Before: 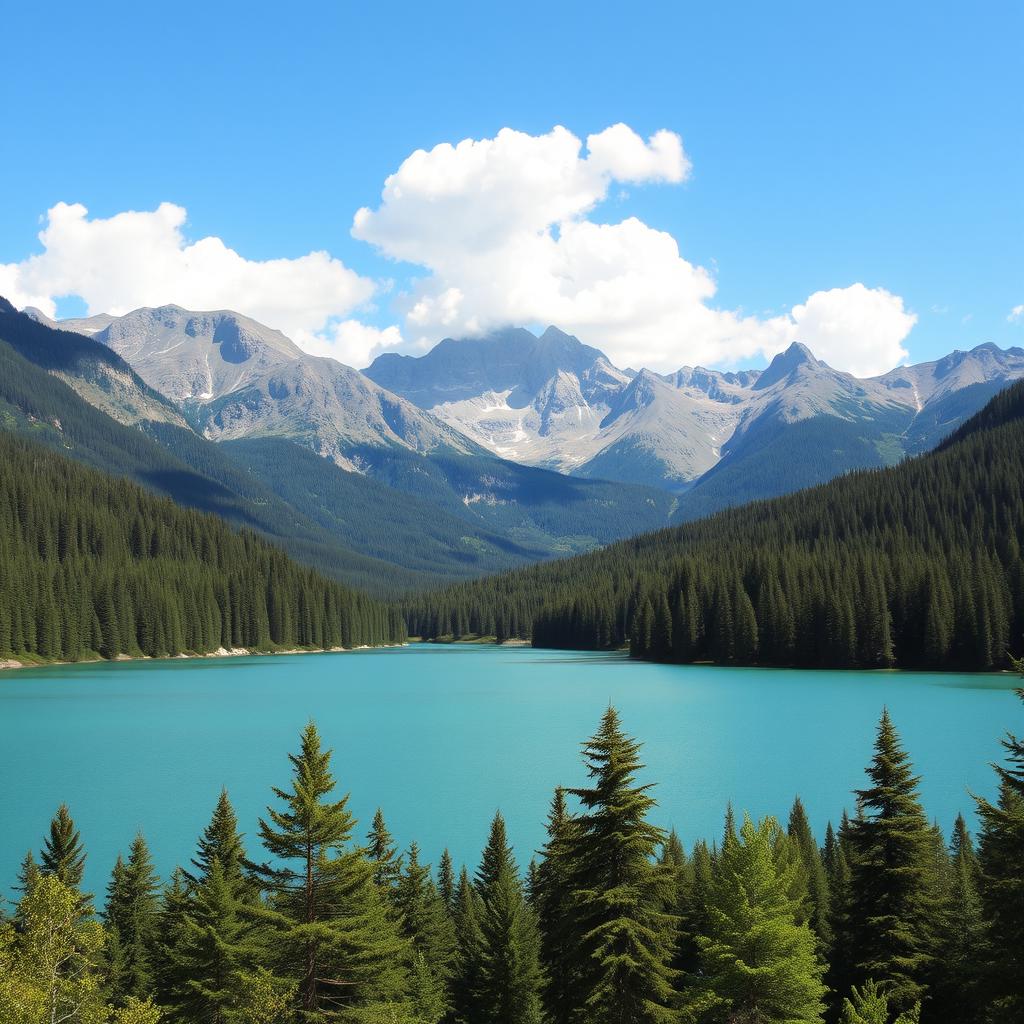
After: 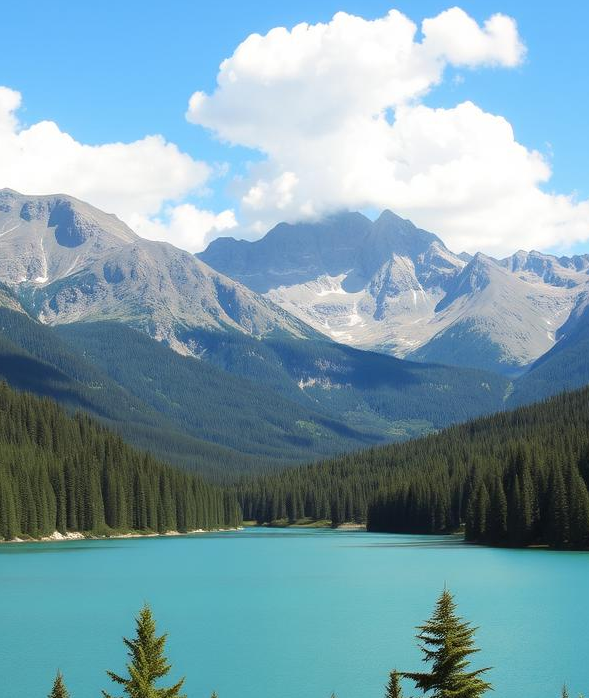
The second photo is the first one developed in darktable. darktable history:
crop: left 16.184%, top 11.332%, right 26.243%, bottom 20.498%
